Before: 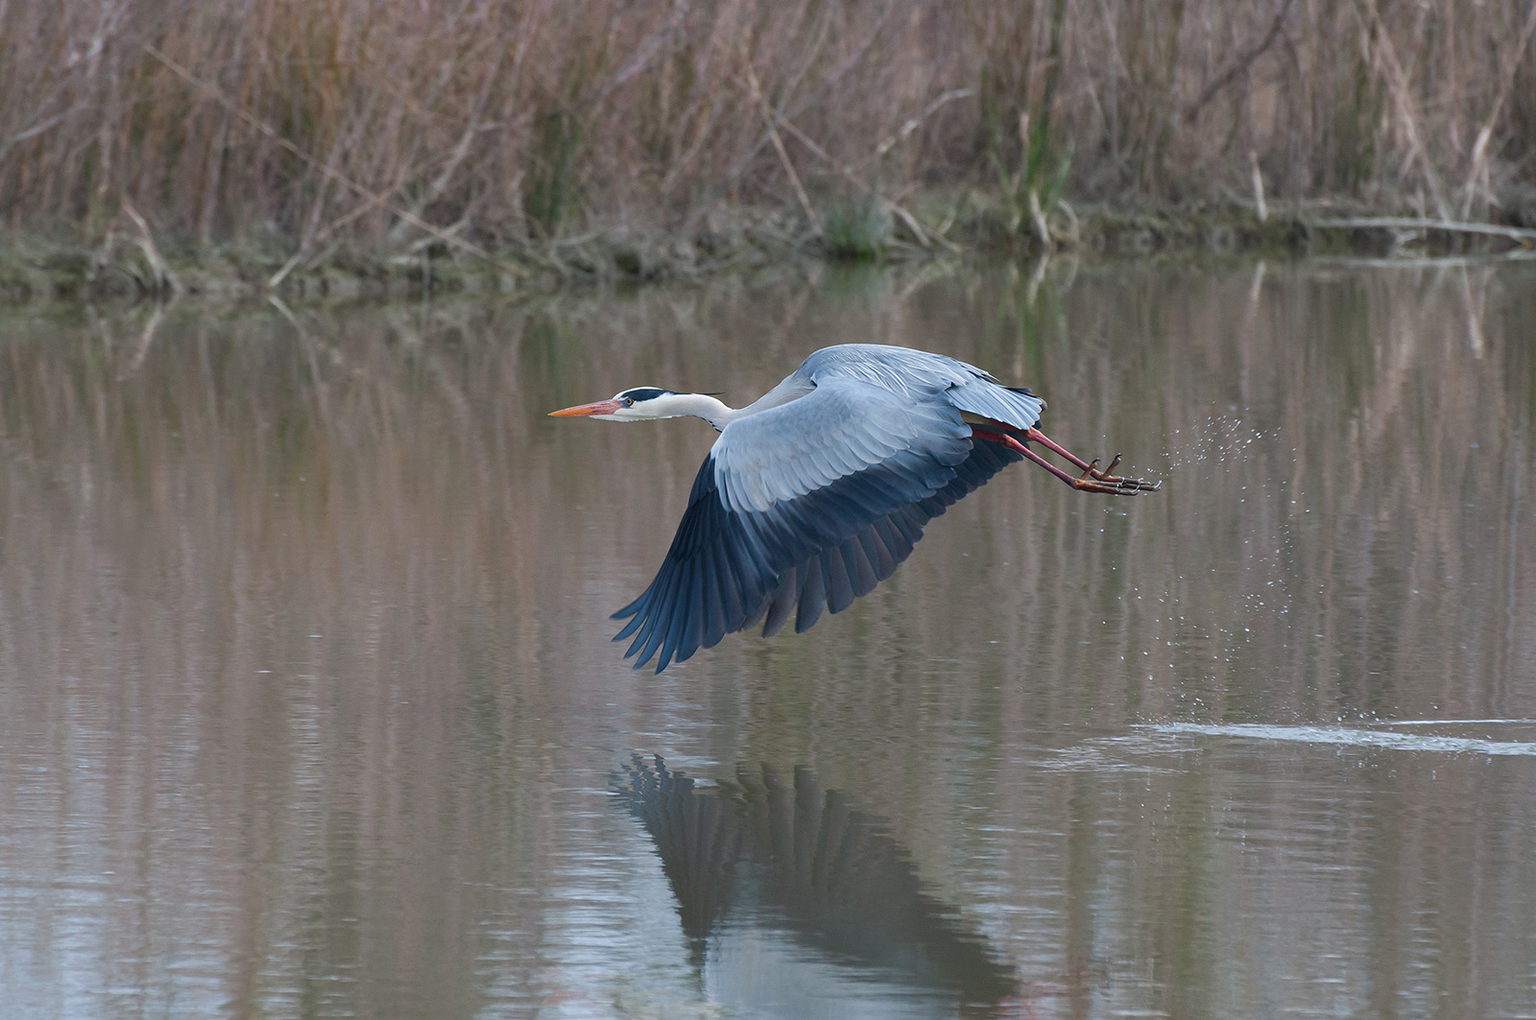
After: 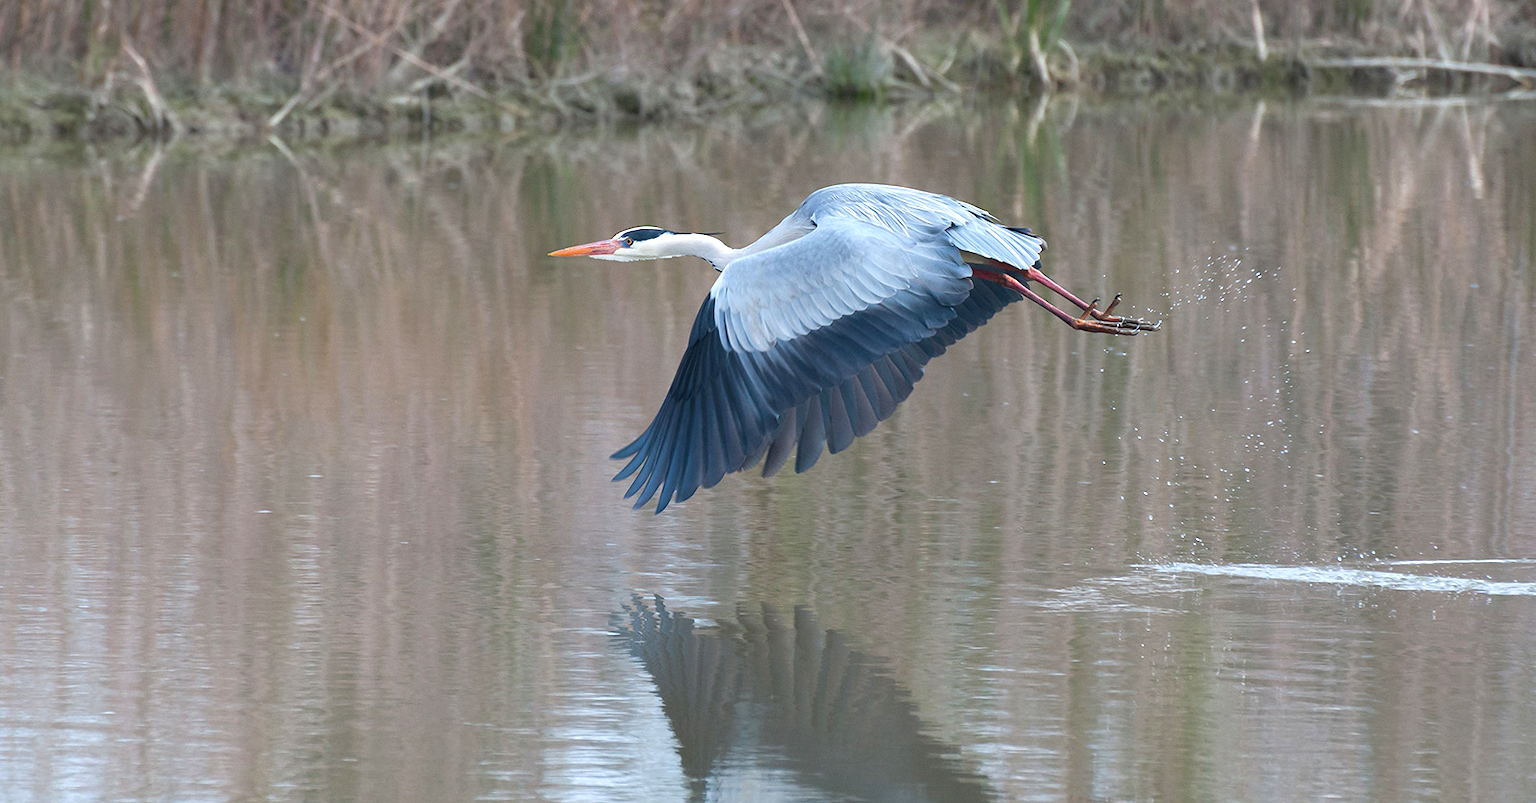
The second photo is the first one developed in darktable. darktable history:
crop and rotate: top 15.712%, bottom 5.457%
exposure: exposure 0.704 EV, compensate highlight preservation false
